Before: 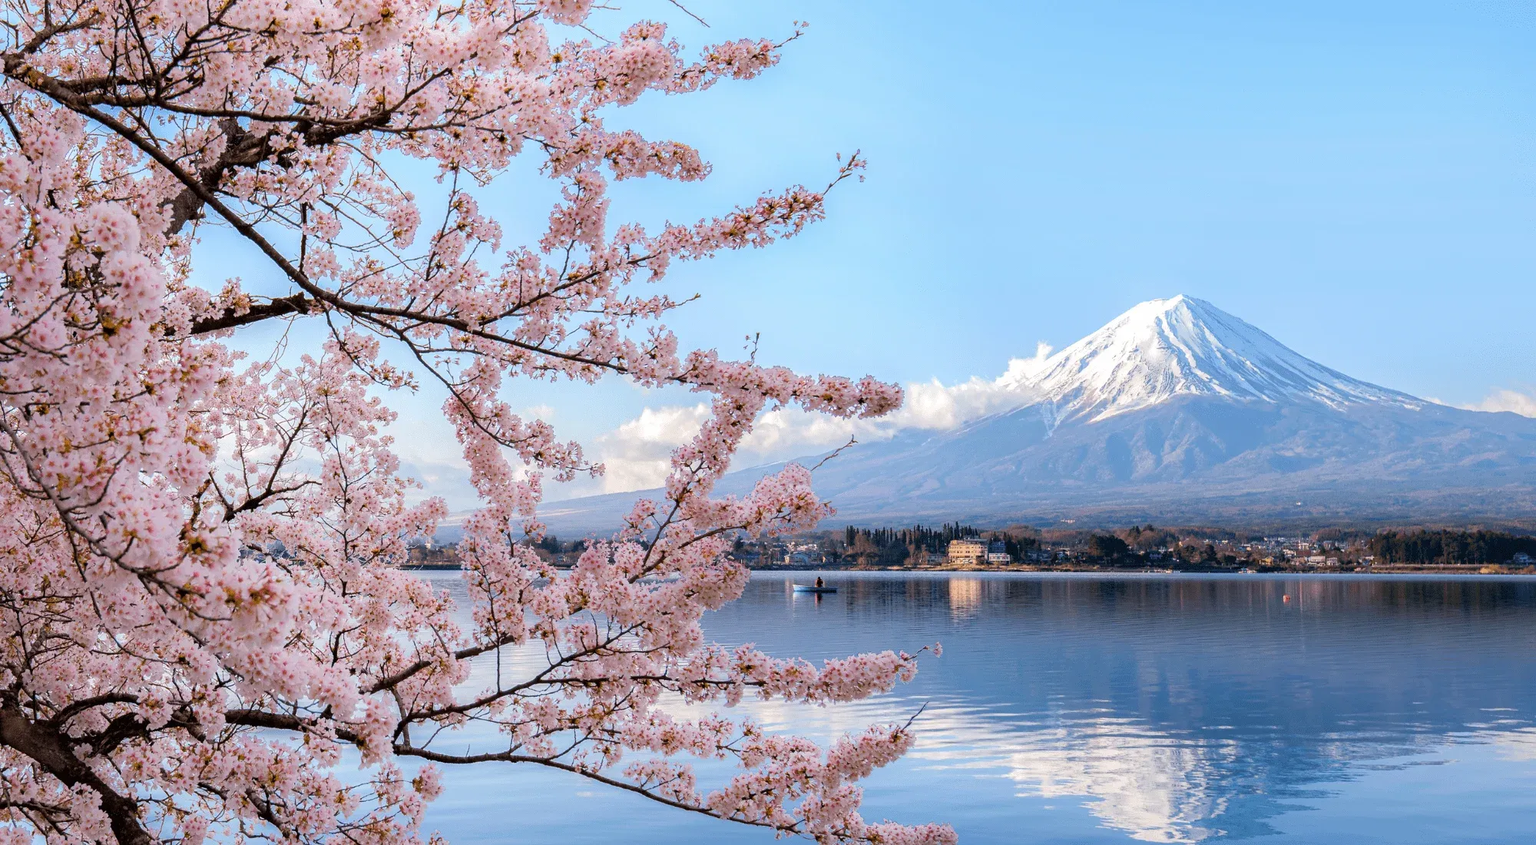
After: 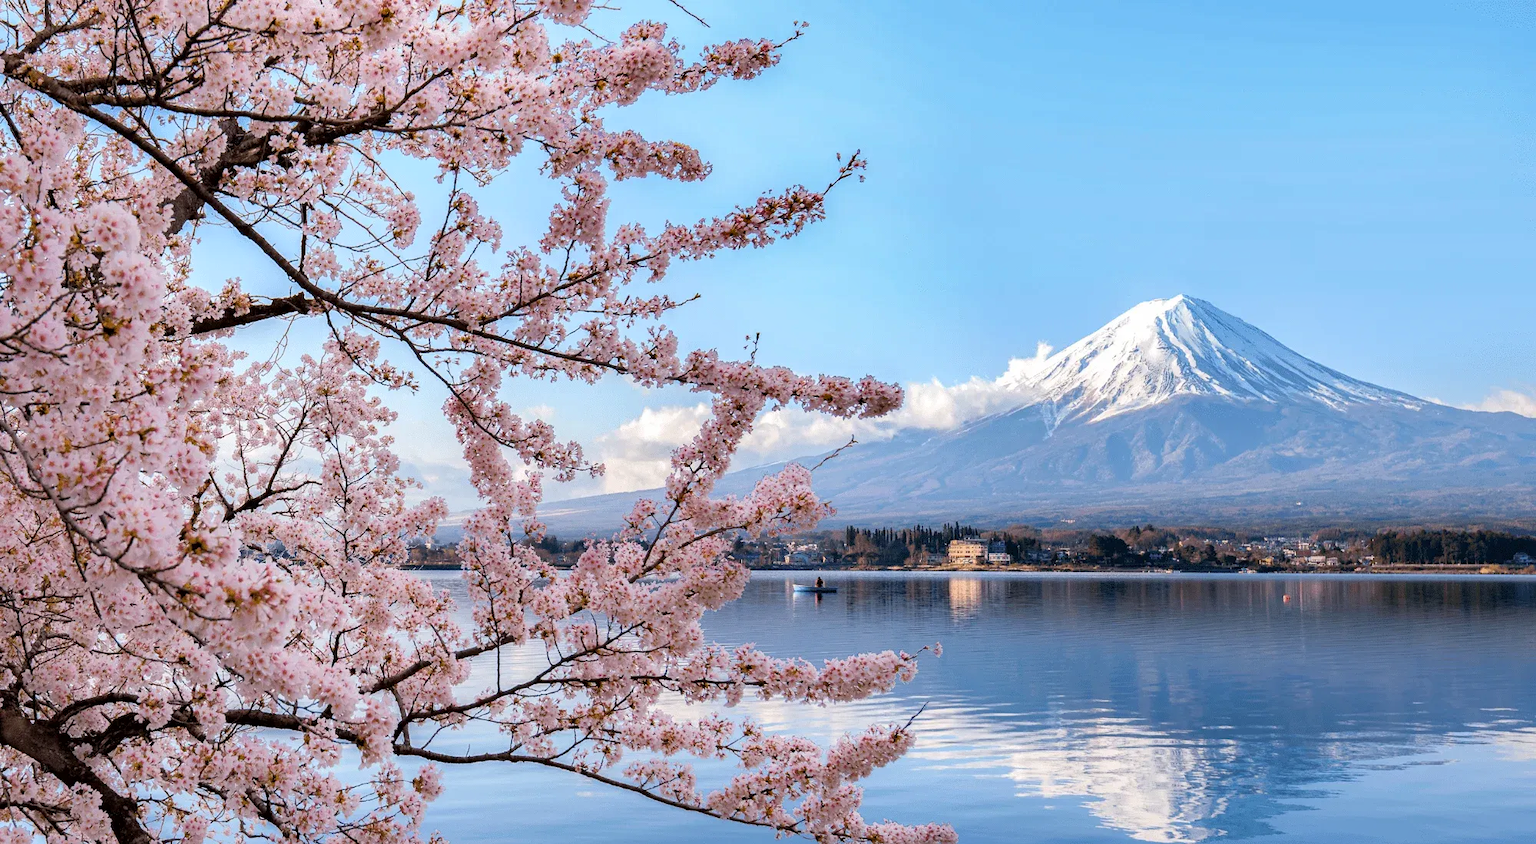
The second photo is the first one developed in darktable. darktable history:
tone curve: curves: ch0 [(0, 0) (0.003, 0.003) (0.011, 0.012) (0.025, 0.026) (0.044, 0.046) (0.069, 0.072) (0.1, 0.104) (0.136, 0.141) (0.177, 0.184) (0.224, 0.233) (0.277, 0.288) (0.335, 0.348) (0.399, 0.414) (0.468, 0.486) (0.543, 0.564) (0.623, 0.647) (0.709, 0.736) (0.801, 0.831) (0.898, 0.921) (1, 1)], color space Lab, independent channels, preserve colors none
shadows and highlights: shadows color adjustment 98.01%, highlights color adjustment 59.04%, soften with gaussian
exposure: black level correction 0.001, compensate exposure bias true, compensate highlight preservation false
